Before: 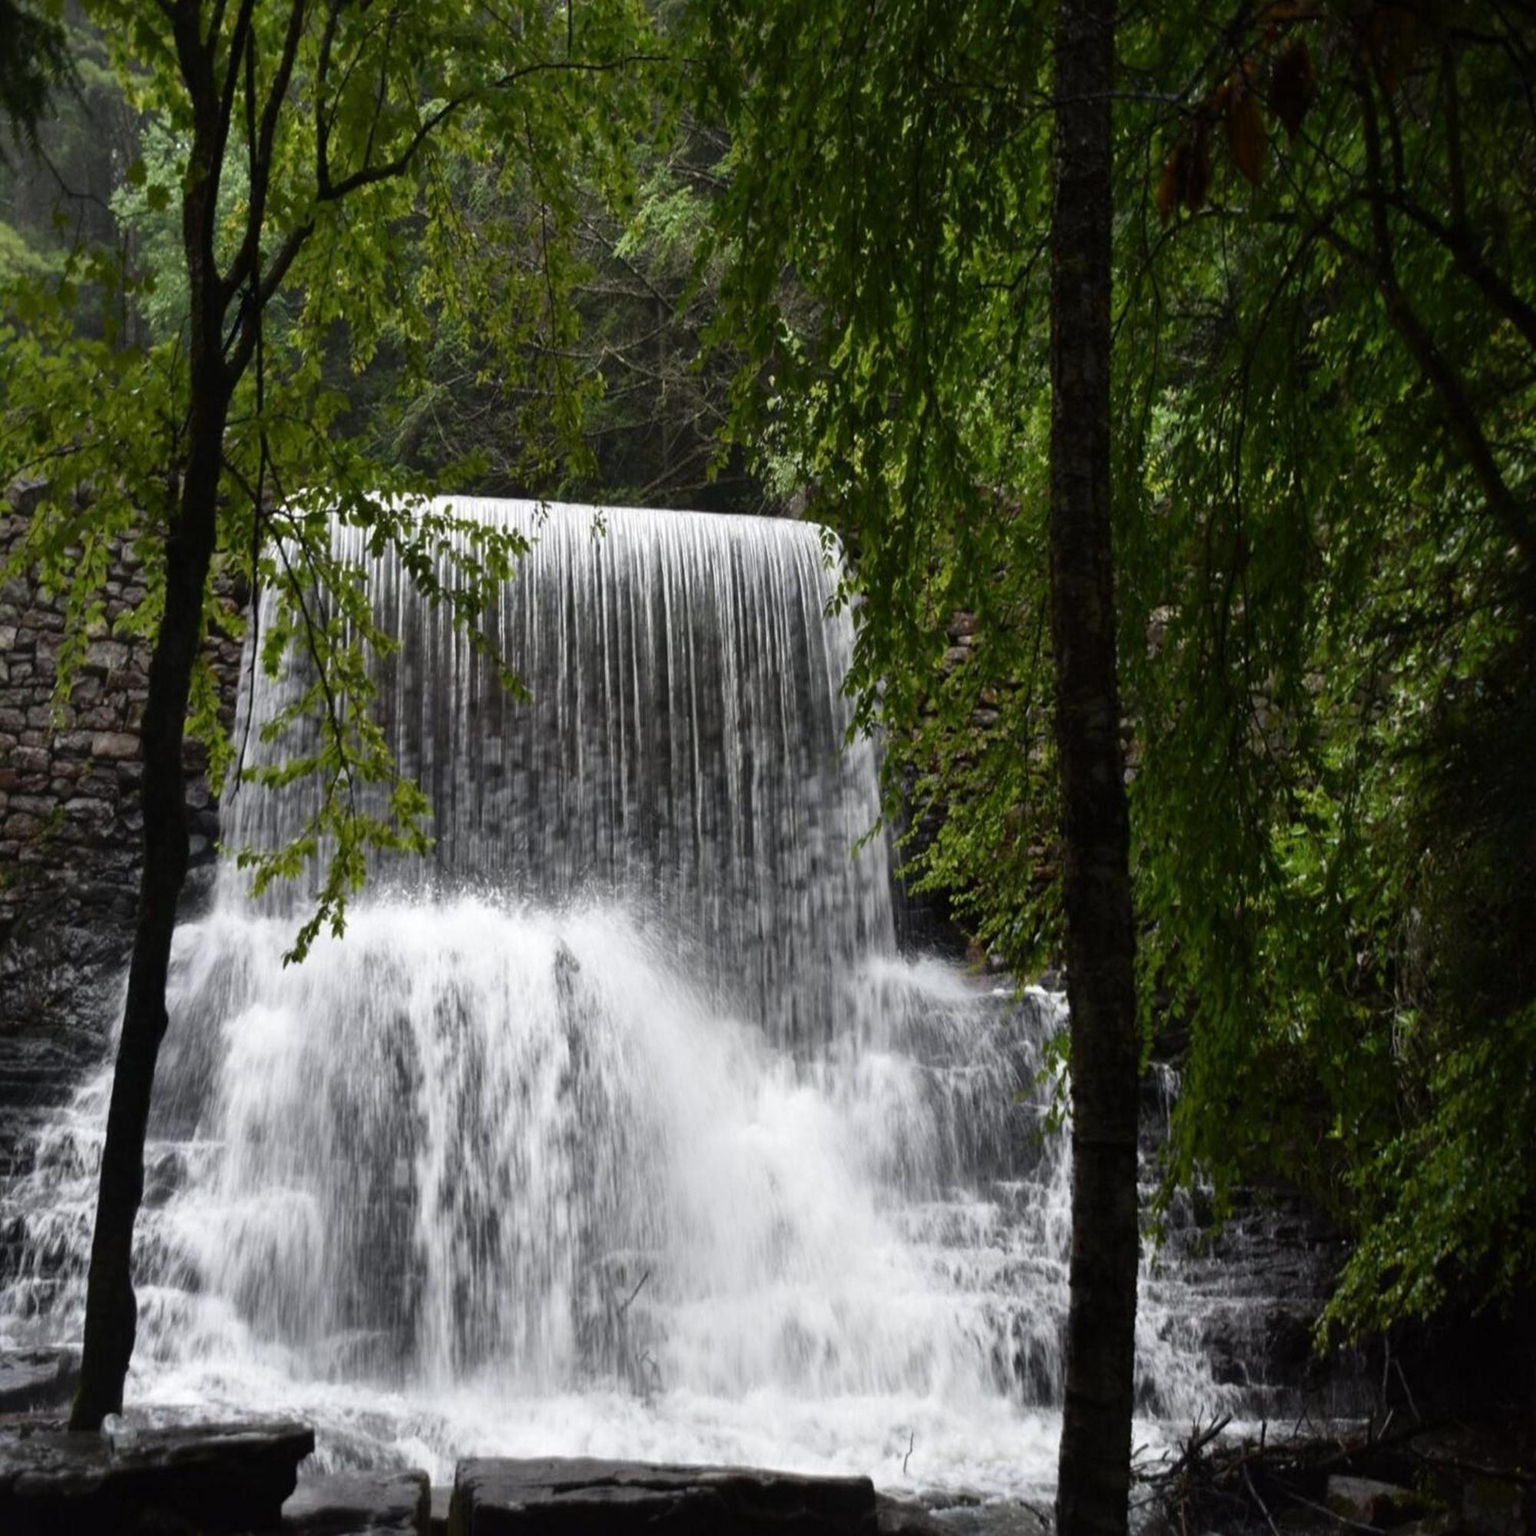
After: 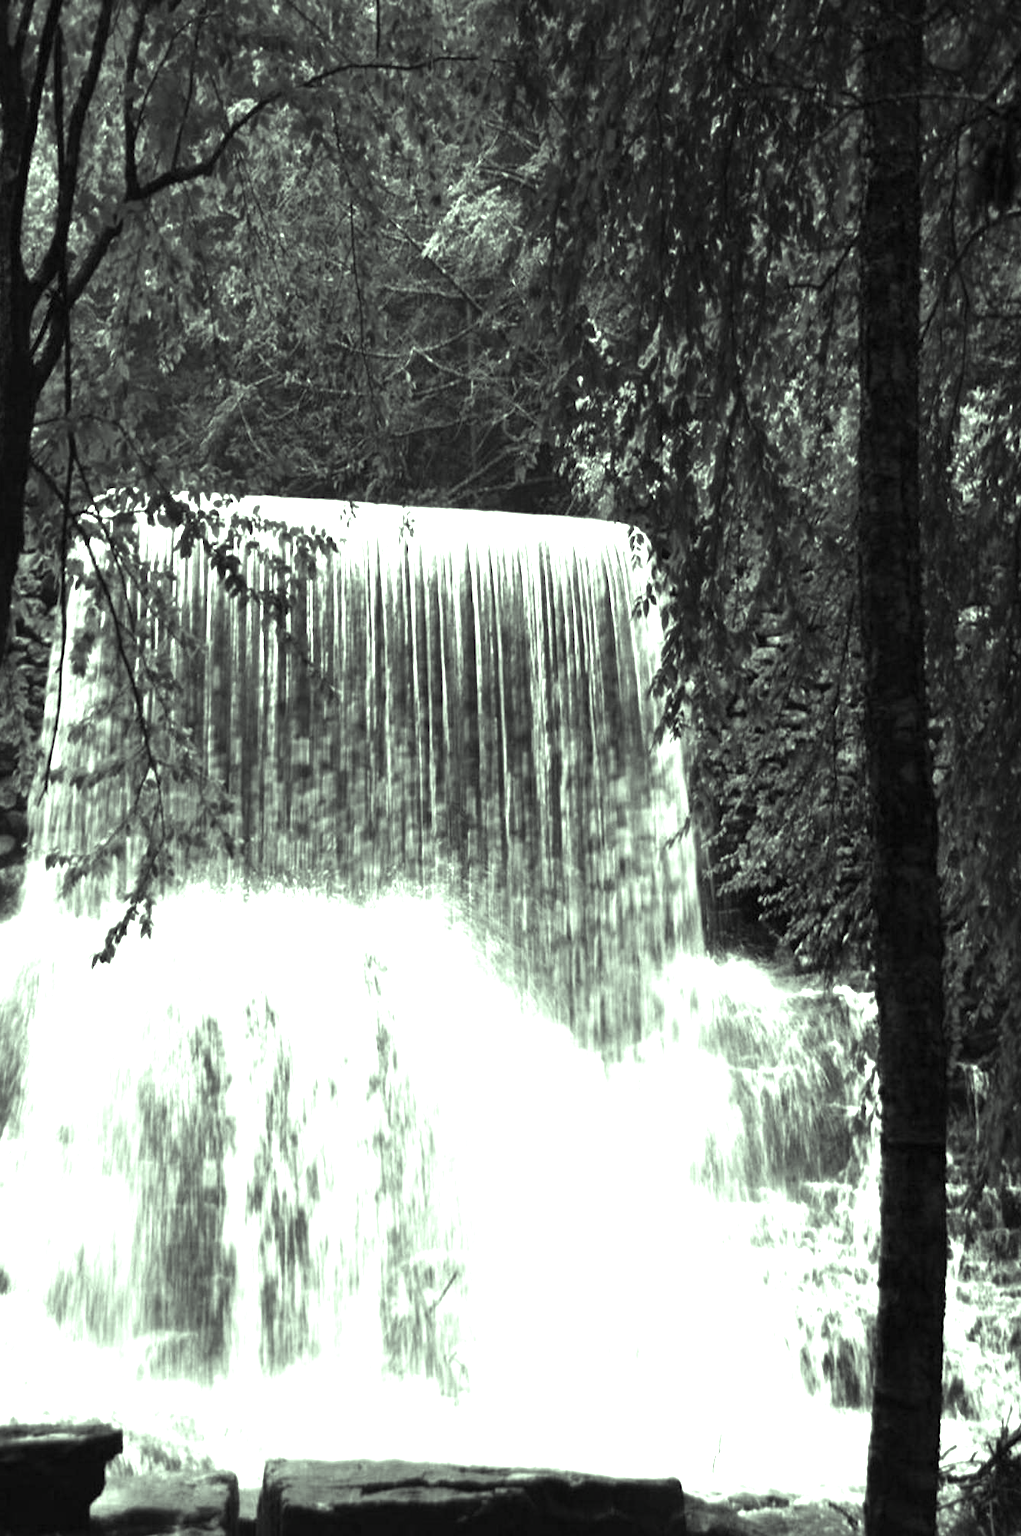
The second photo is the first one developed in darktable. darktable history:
color calibration: output gray [0.246, 0.254, 0.501, 0], illuminant as shot in camera, x 0.358, y 0.373, temperature 4628.91 K
crop and rotate: left 12.548%, right 20.926%
color balance rgb: highlights gain › luminance 15.197%, highlights gain › chroma 6.907%, highlights gain › hue 122.29°, linear chroma grading › global chroma 15.454%, perceptual saturation grading › global saturation 20%, perceptual saturation grading › highlights -49.527%, perceptual saturation grading › shadows 23.913%, perceptual brilliance grading › global brilliance 11.971%, perceptual brilliance grading › highlights 15.033%
exposure: black level correction 0, exposure 0.683 EV, compensate highlight preservation false
